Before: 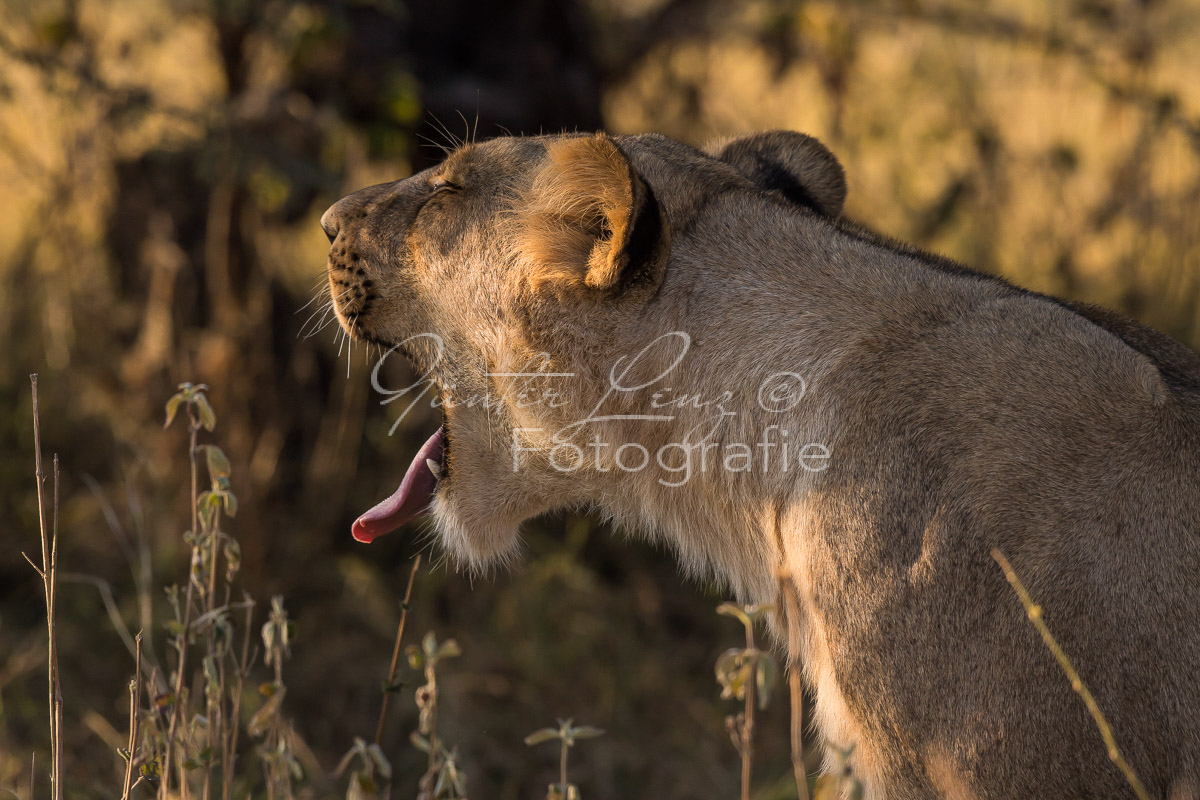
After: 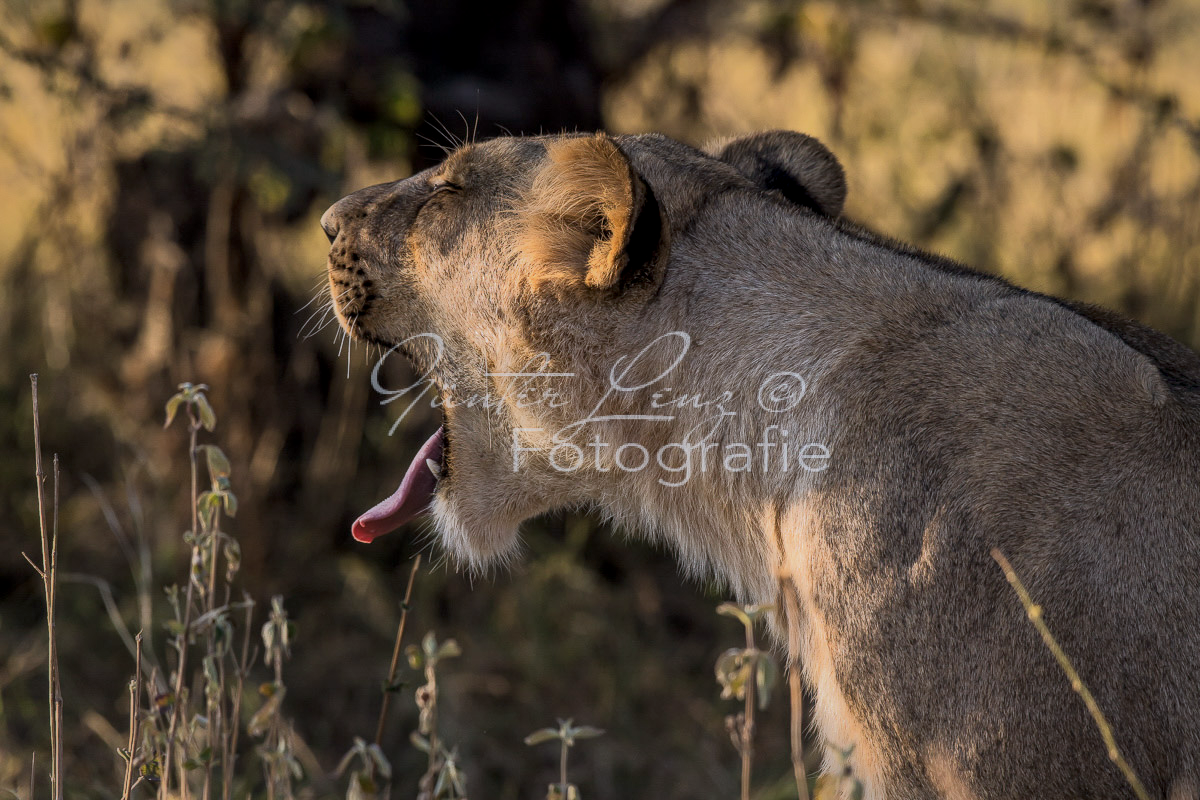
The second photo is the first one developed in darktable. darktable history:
color calibration: x 0.37, y 0.382, temperature 4317.04 K
shadows and highlights: shadows -18.13, highlights -73.41
local contrast: on, module defaults
